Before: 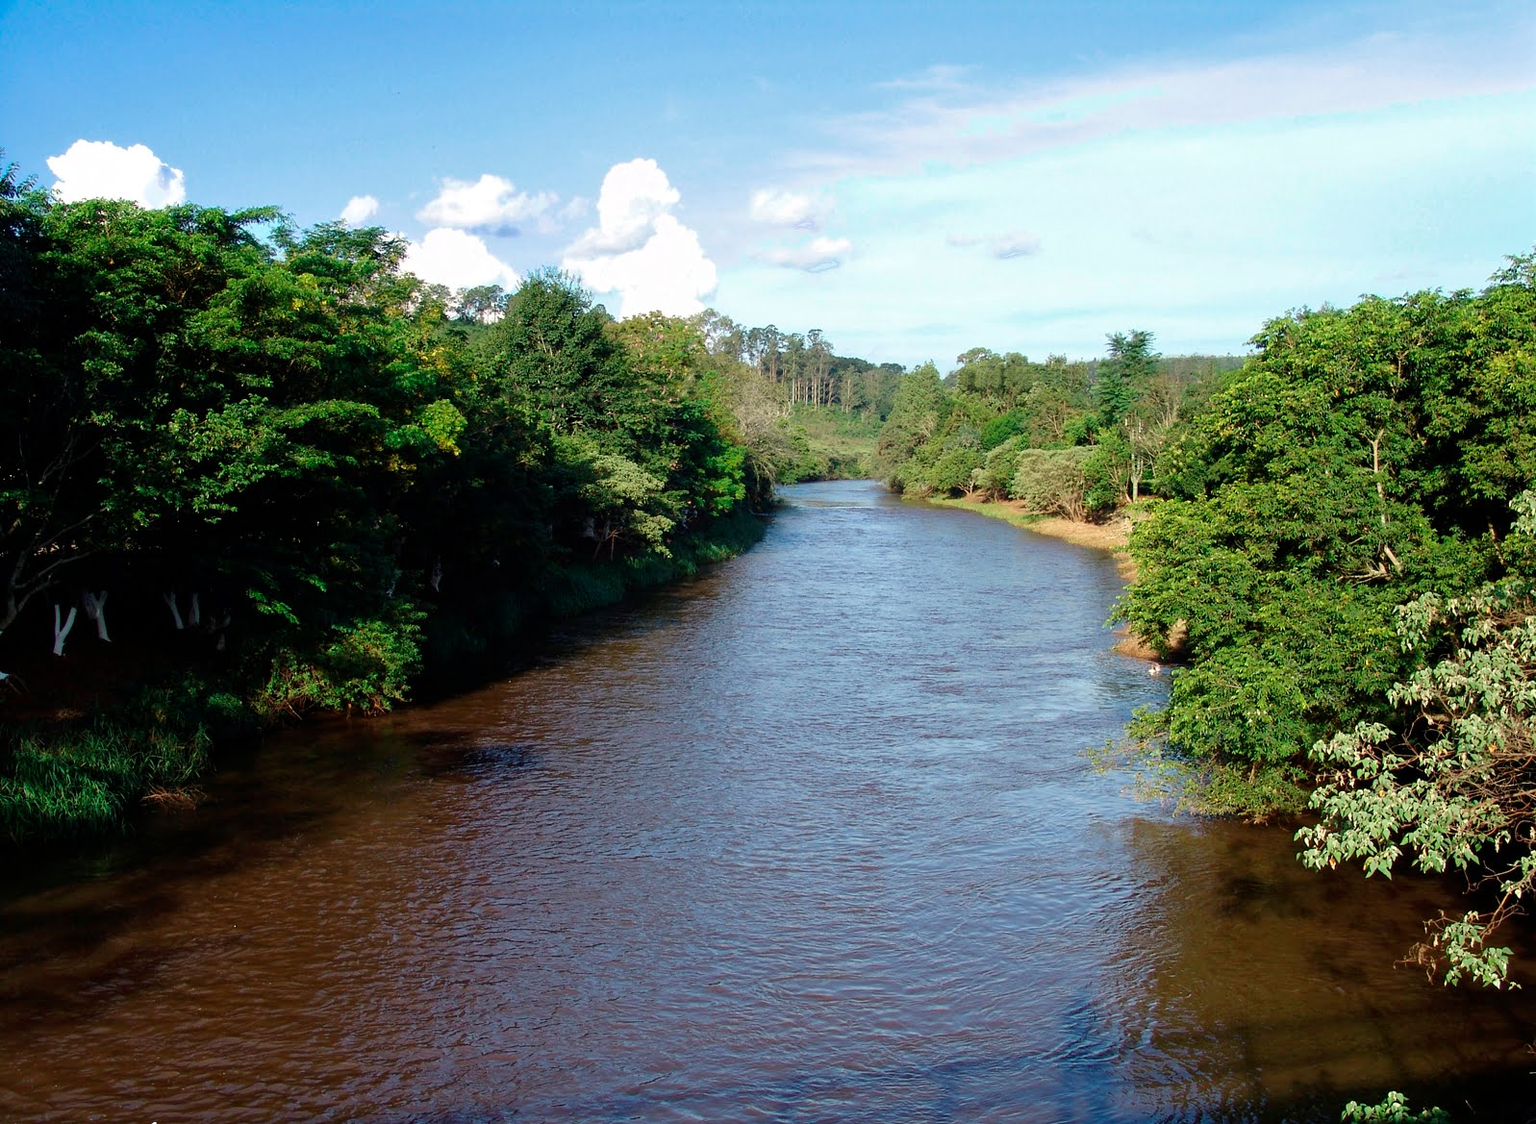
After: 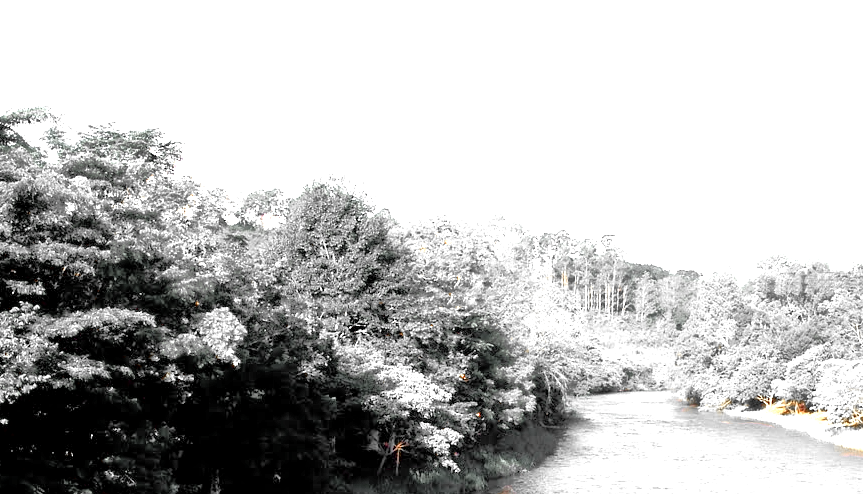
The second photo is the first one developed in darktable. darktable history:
tone equalizer: -7 EV 0.157 EV, -6 EV 0.583 EV, -5 EV 1.17 EV, -4 EV 1.35 EV, -3 EV 1.16 EV, -2 EV 0.6 EV, -1 EV 0.165 EV
color zones: curves: ch0 [(0, 0.65) (0.096, 0.644) (0.221, 0.539) (0.429, 0.5) (0.571, 0.5) (0.714, 0.5) (0.857, 0.5) (1, 0.65)]; ch1 [(0, 0.5) (0.143, 0.5) (0.257, -0.002) (0.429, 0.04) (0.571, -0.001) (0.714, -0.015) (0.857, 0.024) (1, 0.5)]
color balance rgb: shadows lift › chroma 2.04%, shadows lift › hue 248.38°, perceptual saturation grading › global saturation 24.999%, global vibrance 42.57%
contrast equalizer: y [[0.5 ×6], [0.5 ×6], [0.975, 0.964, 0.925, 0.865, 0.793, 0.721], [0 ×6], [0 ×6]]
exposure: black level correction 0.001, exposure 1.737 EV, compensate highlight preservation false
crop: left 15.004%, top 9.25%, right 30.93%, bottom 48.439%
